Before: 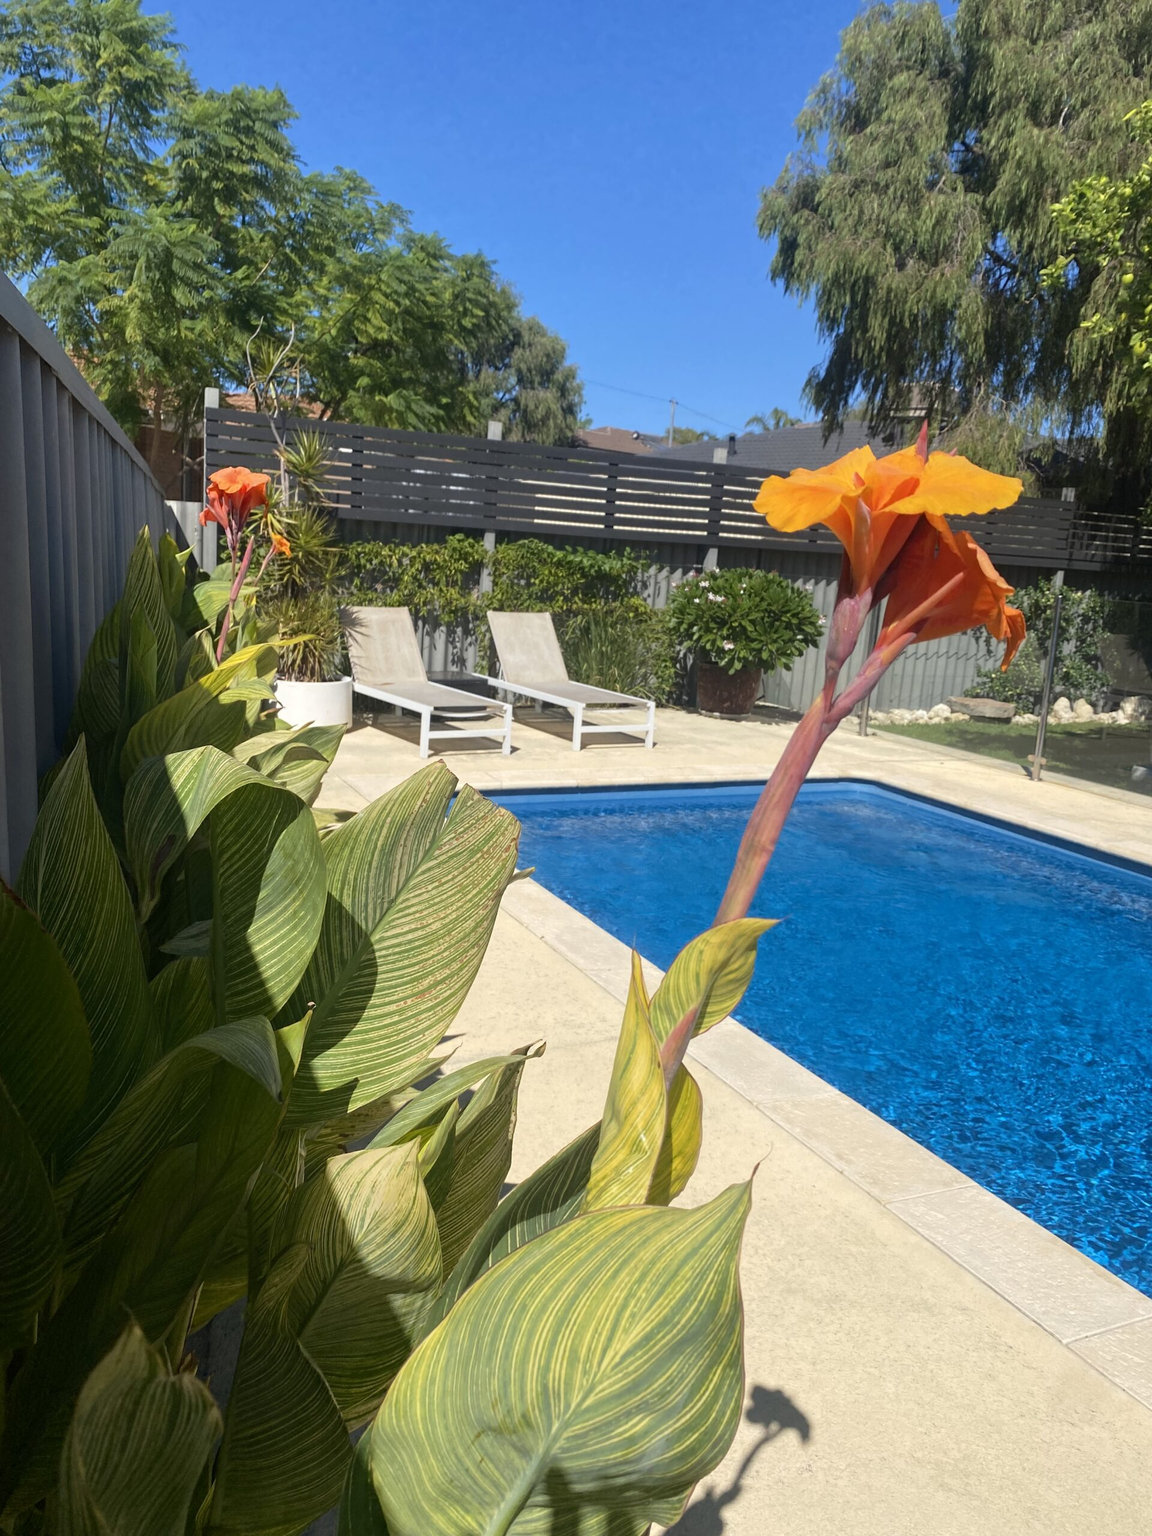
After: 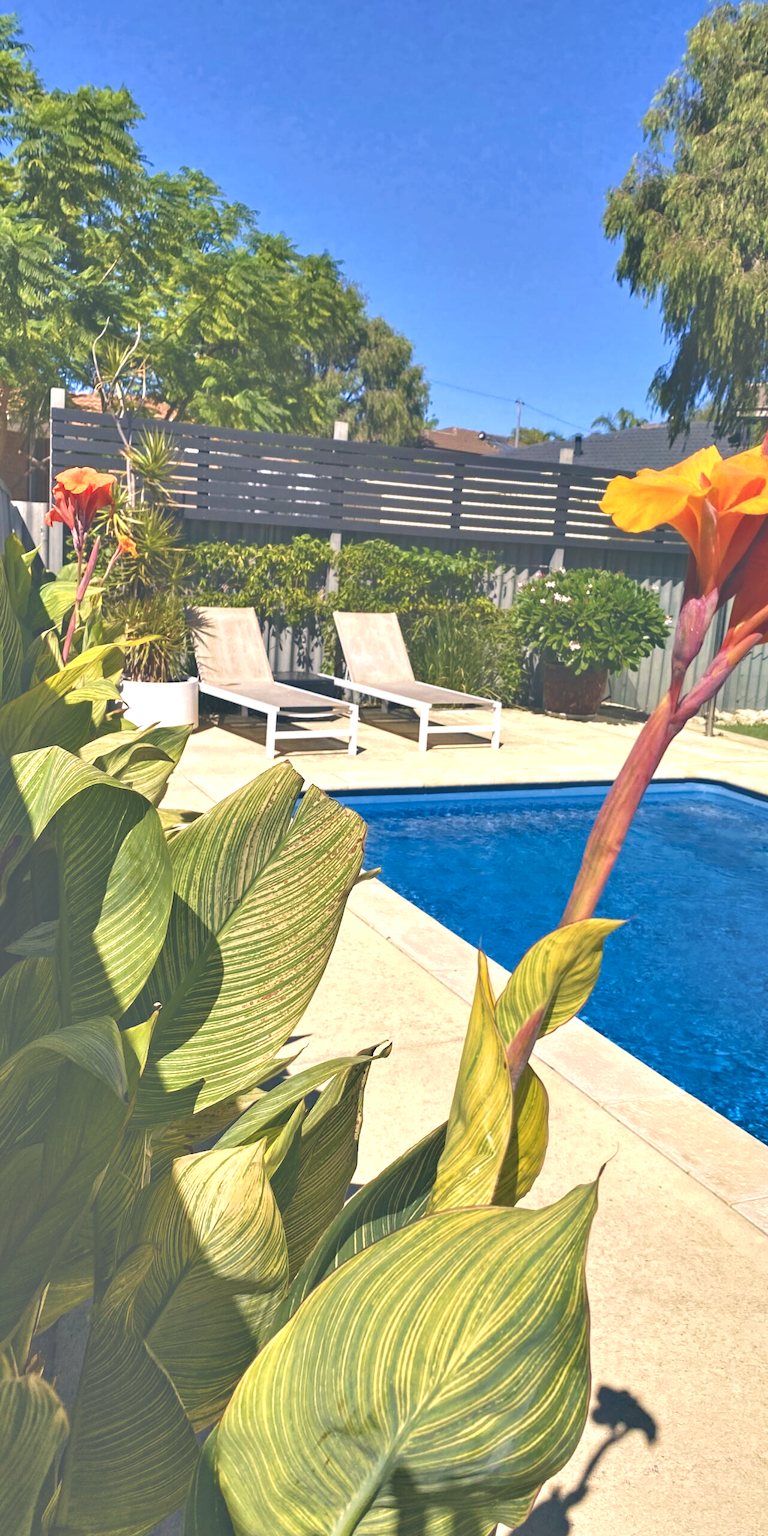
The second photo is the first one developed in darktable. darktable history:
color correction: highlights a* 5.49, highlights b* 5.34, shadows a* -4.66, shadows b* -5.11
crop and rotate: left 13.398%, right 19.921%
exposure: black level correction -0.042, exposure 0.06 EV, compensate exposure bias true, compensate highlight preservation false
velvia: on, module defaults
haze removal: compatibility mode true, adaptive false
tone equalizer: -7 EV 0.163 EV, -6 EV 0.638 EV, -5 EV 1.13 EV, -4 EV 1.35 EV, -3 EV 1.16 EV, -2 EV 0.6 EV, -1 EV 0.149 EV
contrast equalizer: octaves 7, y [[0.6 ×6], [0.55 ×6], [0 ×6], [0 ×6], [0 ×6]]
